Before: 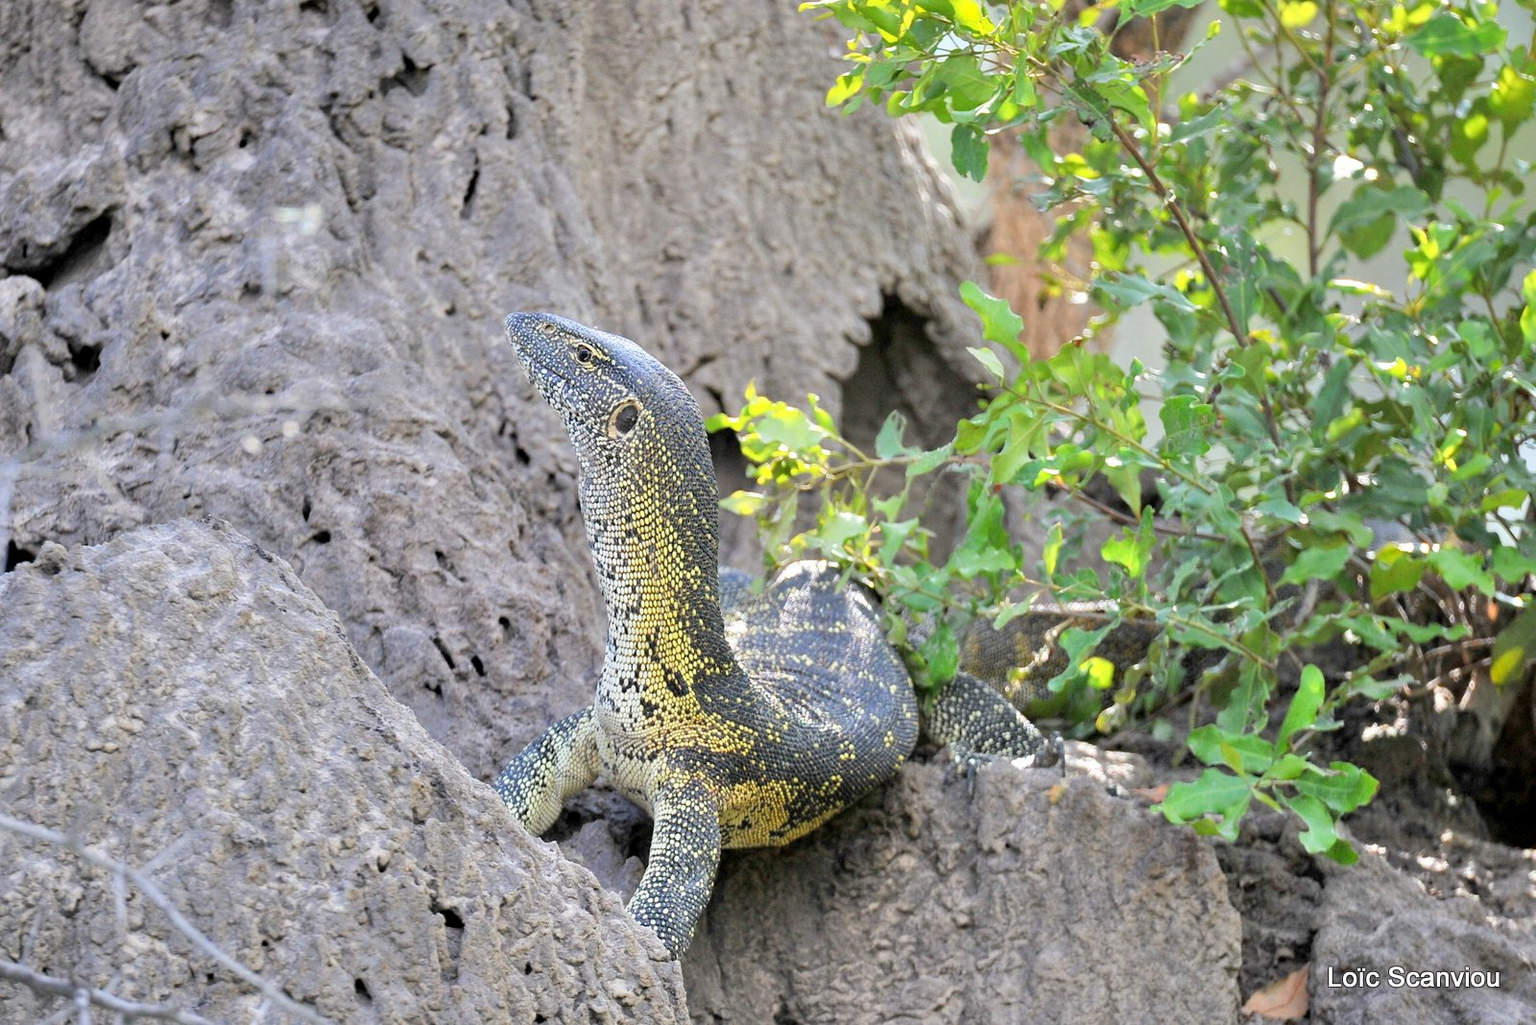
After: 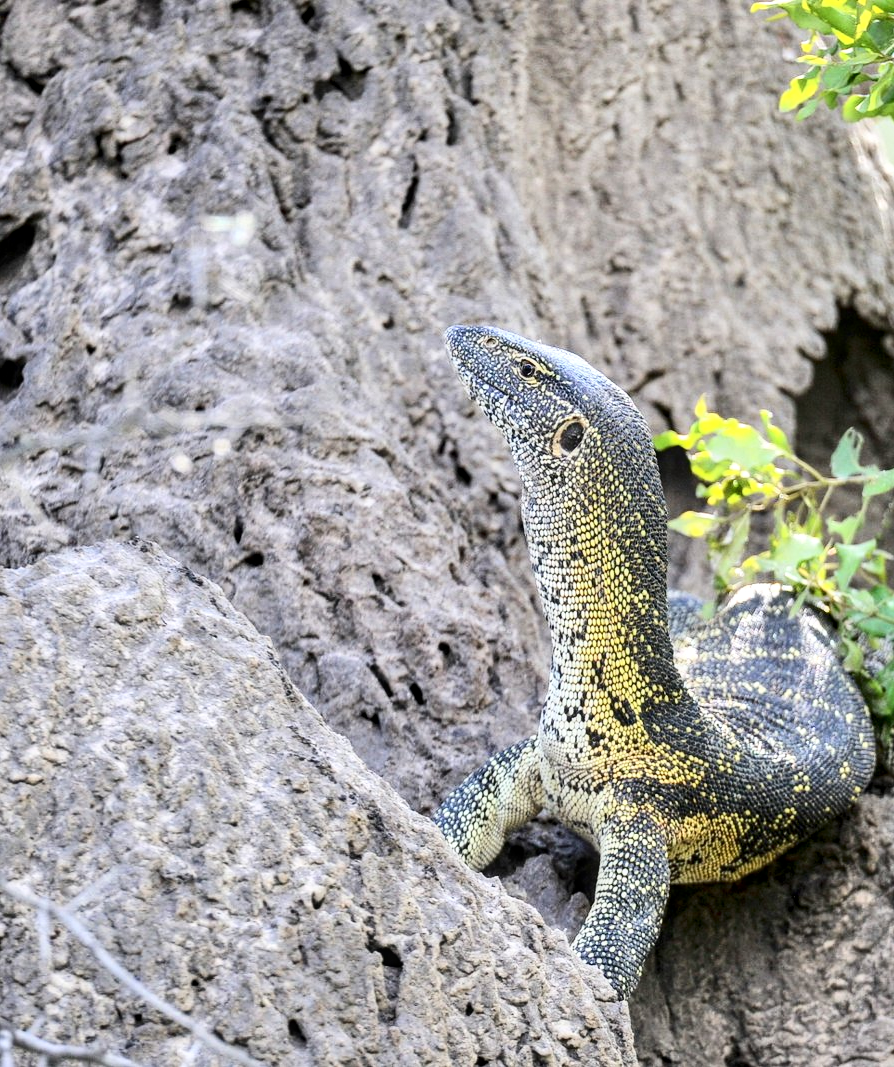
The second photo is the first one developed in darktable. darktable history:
contrast brightness saturation: contrast 0.293
local contrast: on, module defaults
crop: left 5.094%, right 38.989%
